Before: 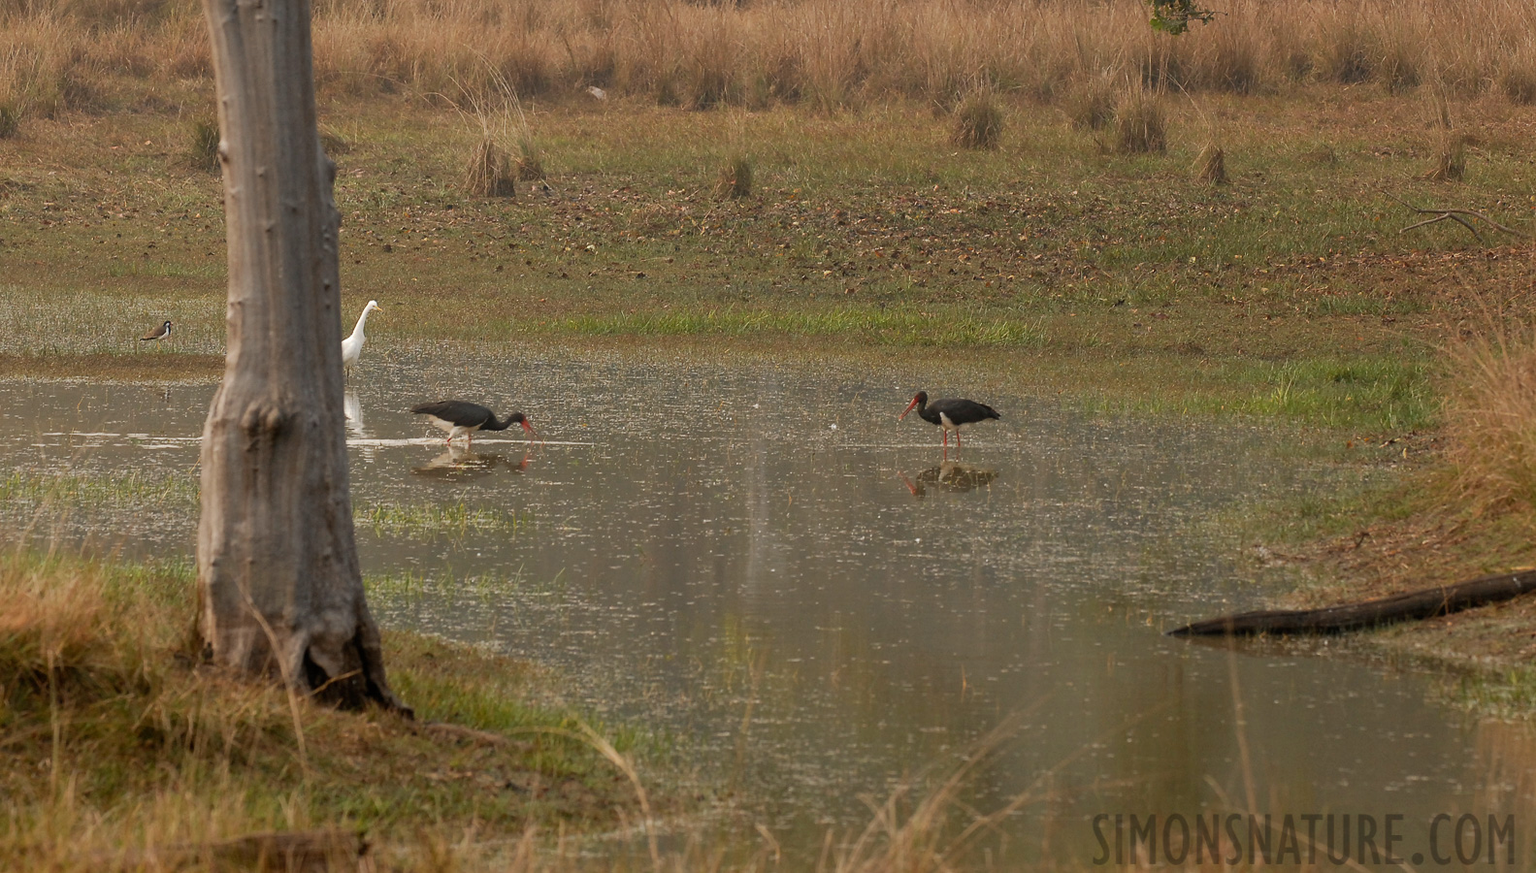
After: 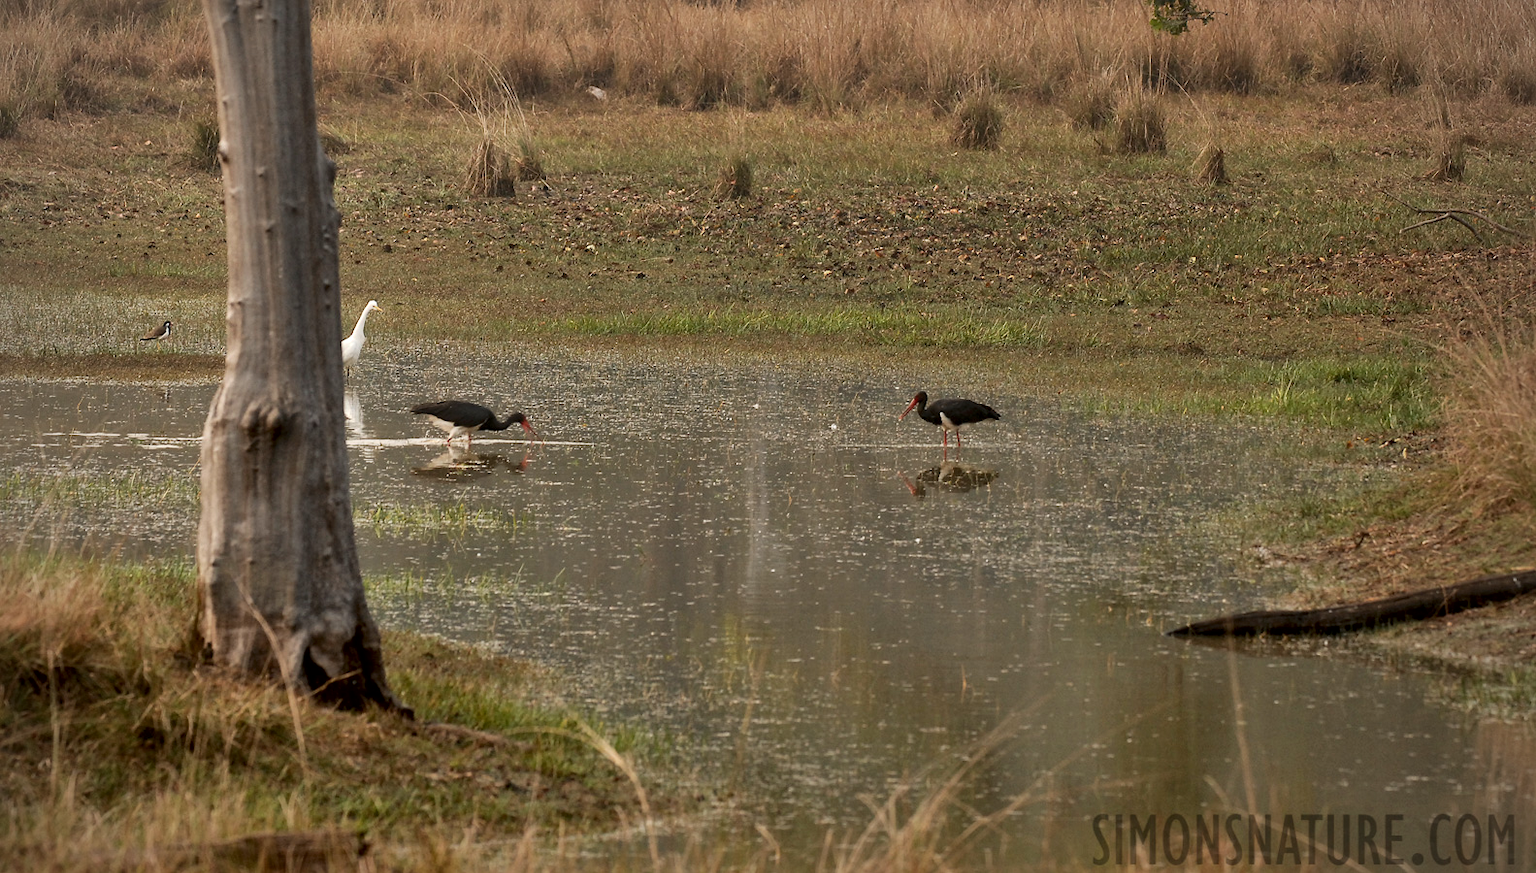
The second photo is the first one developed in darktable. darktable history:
vignetting: fall-off radius 46.23%, brightness -0.397, saturation -0.299
local contrast: mode bilateral grid, contrast 24, coarseness 47, detail 152%, midtone range 0.2
